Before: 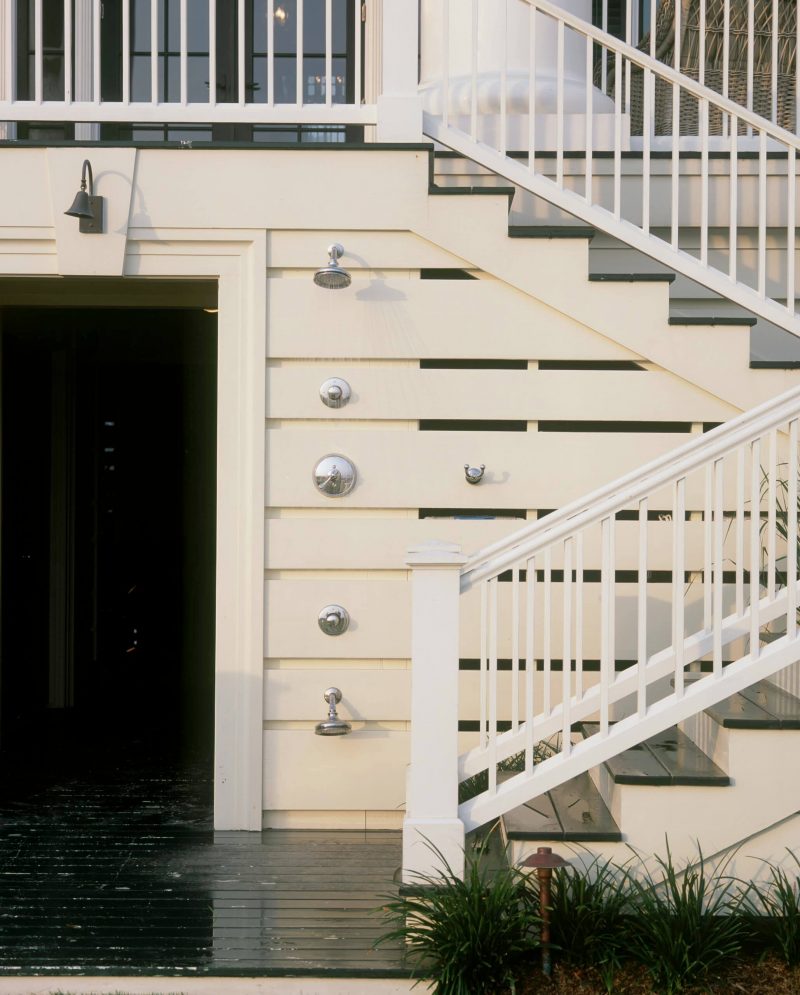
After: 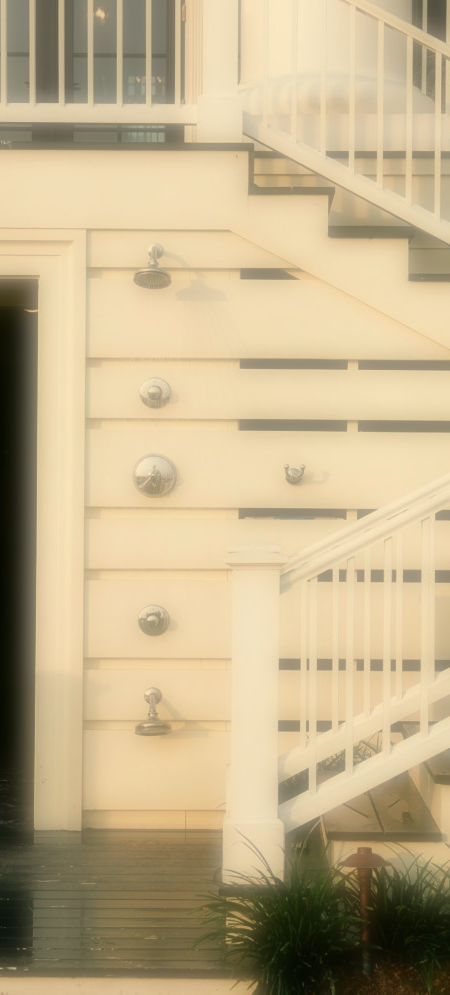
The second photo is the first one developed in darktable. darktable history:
soften: on, module defaults
crop and rotate: left 22.516%, right 21.234%
white balance: red 1.08, blue 0.791
